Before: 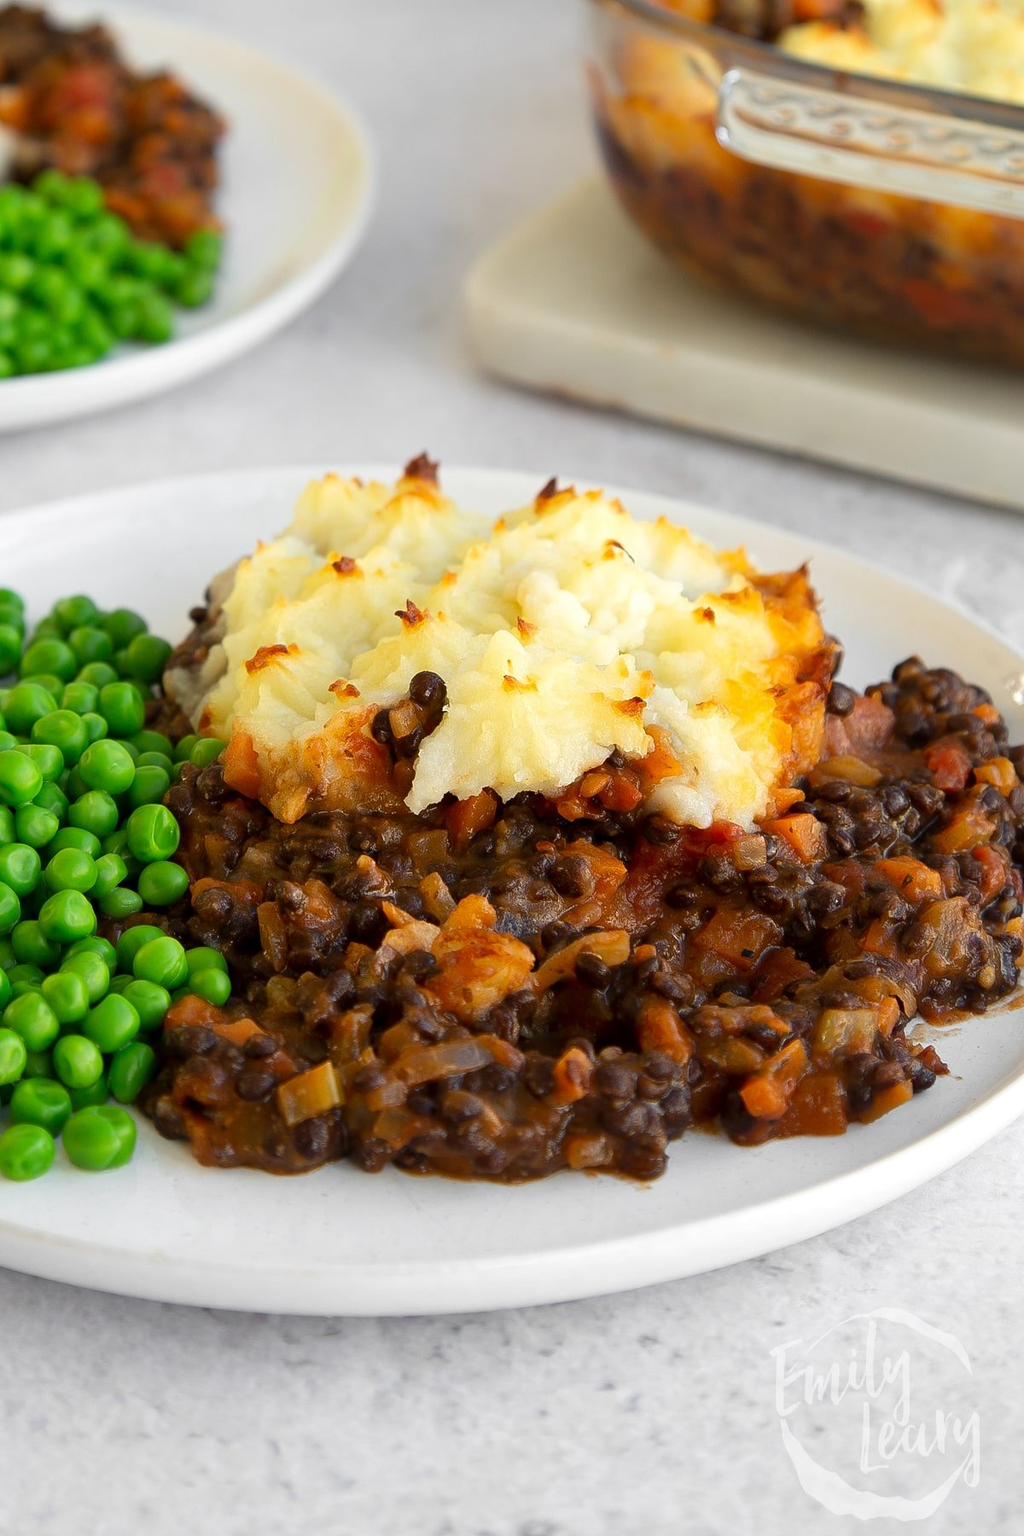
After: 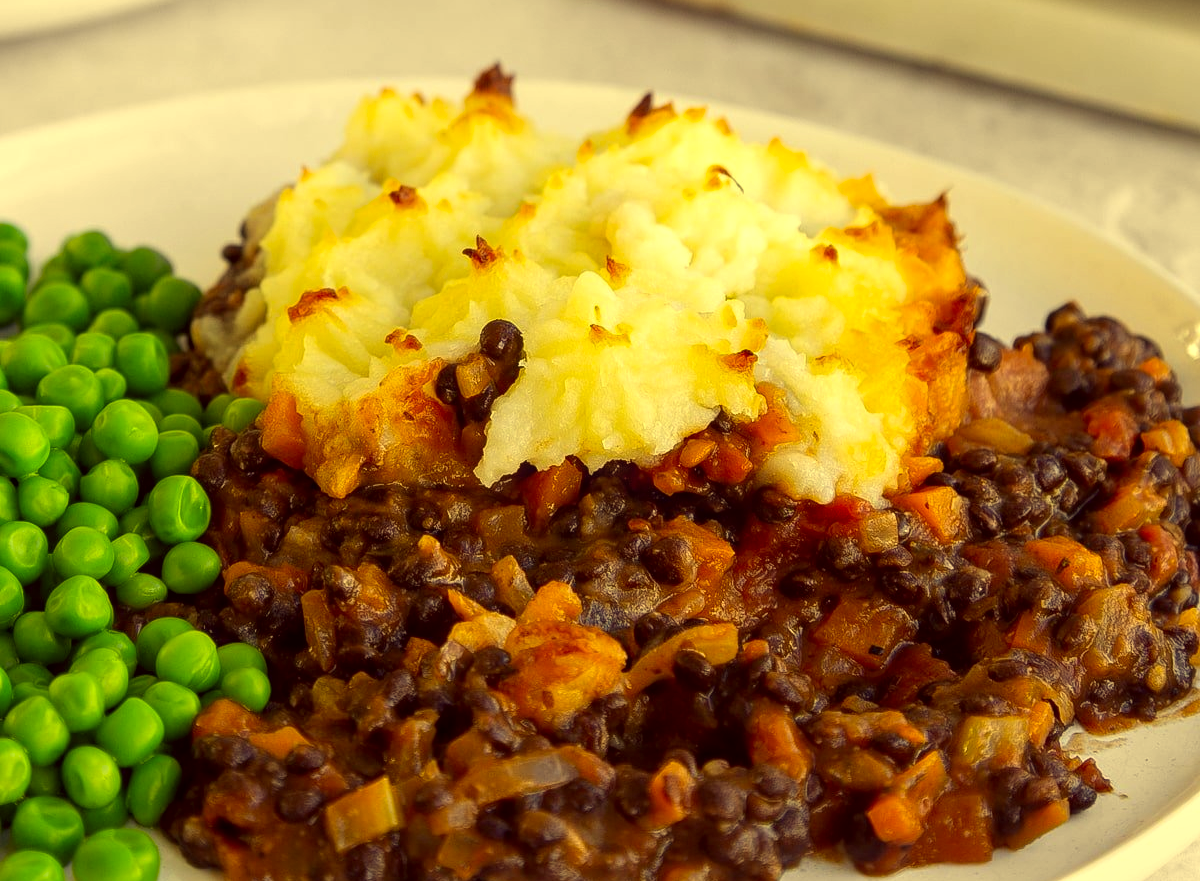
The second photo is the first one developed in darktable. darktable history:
crop and rotate: top 25.972%, bottom 25.038%
local contrast: on, module defaults
color correction: highlights a* -0.544, highlights b* 39.94, shadows a* 9.52, shadows b* -0.444
